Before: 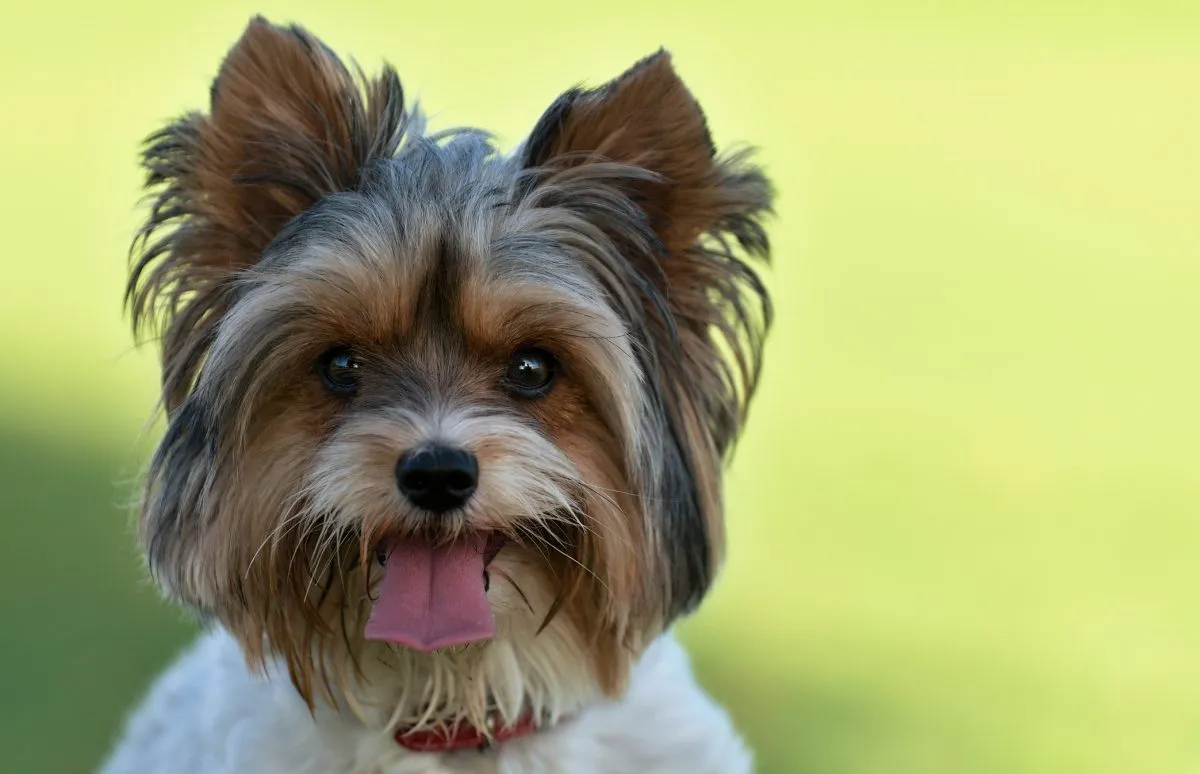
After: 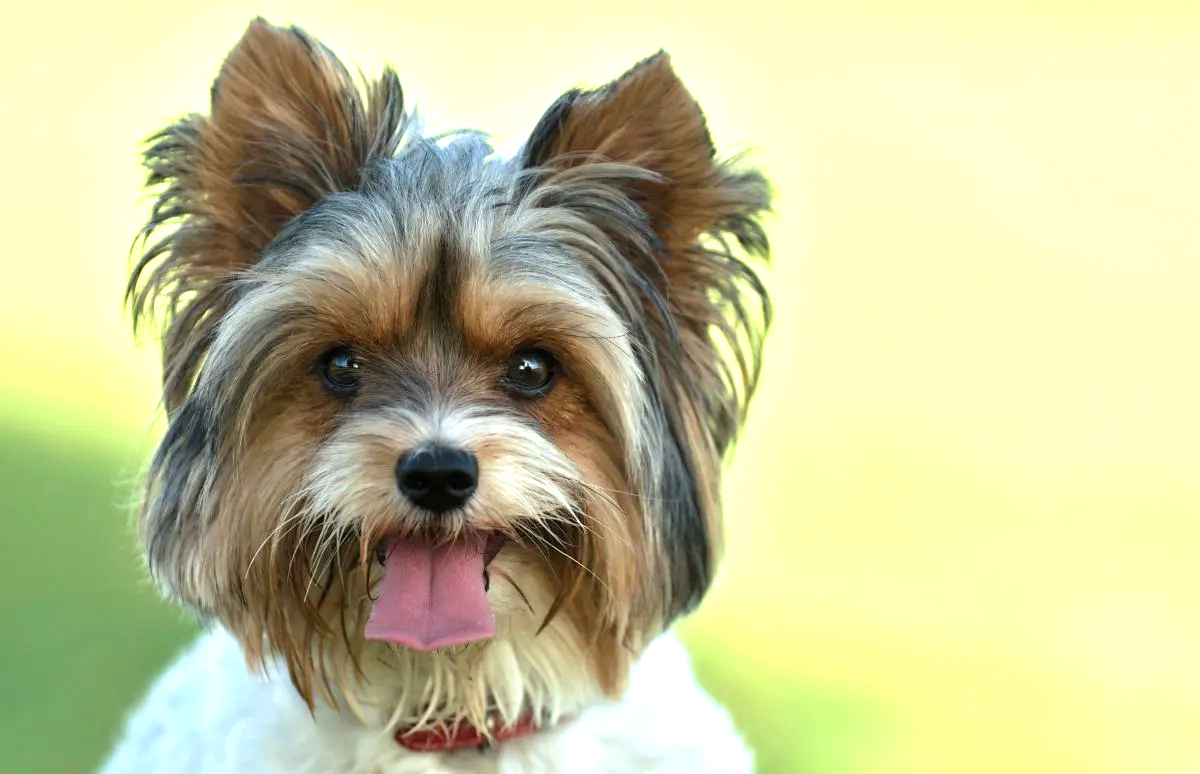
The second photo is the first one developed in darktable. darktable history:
exposure: black level correction 0, exposure 1.2 EV, compensate exposure bias true, compensate highlight preservation false
white balance: red 1, blue 1
color correction: highlights a* -4.73, highlights b* 5.06, saturation 0.97
